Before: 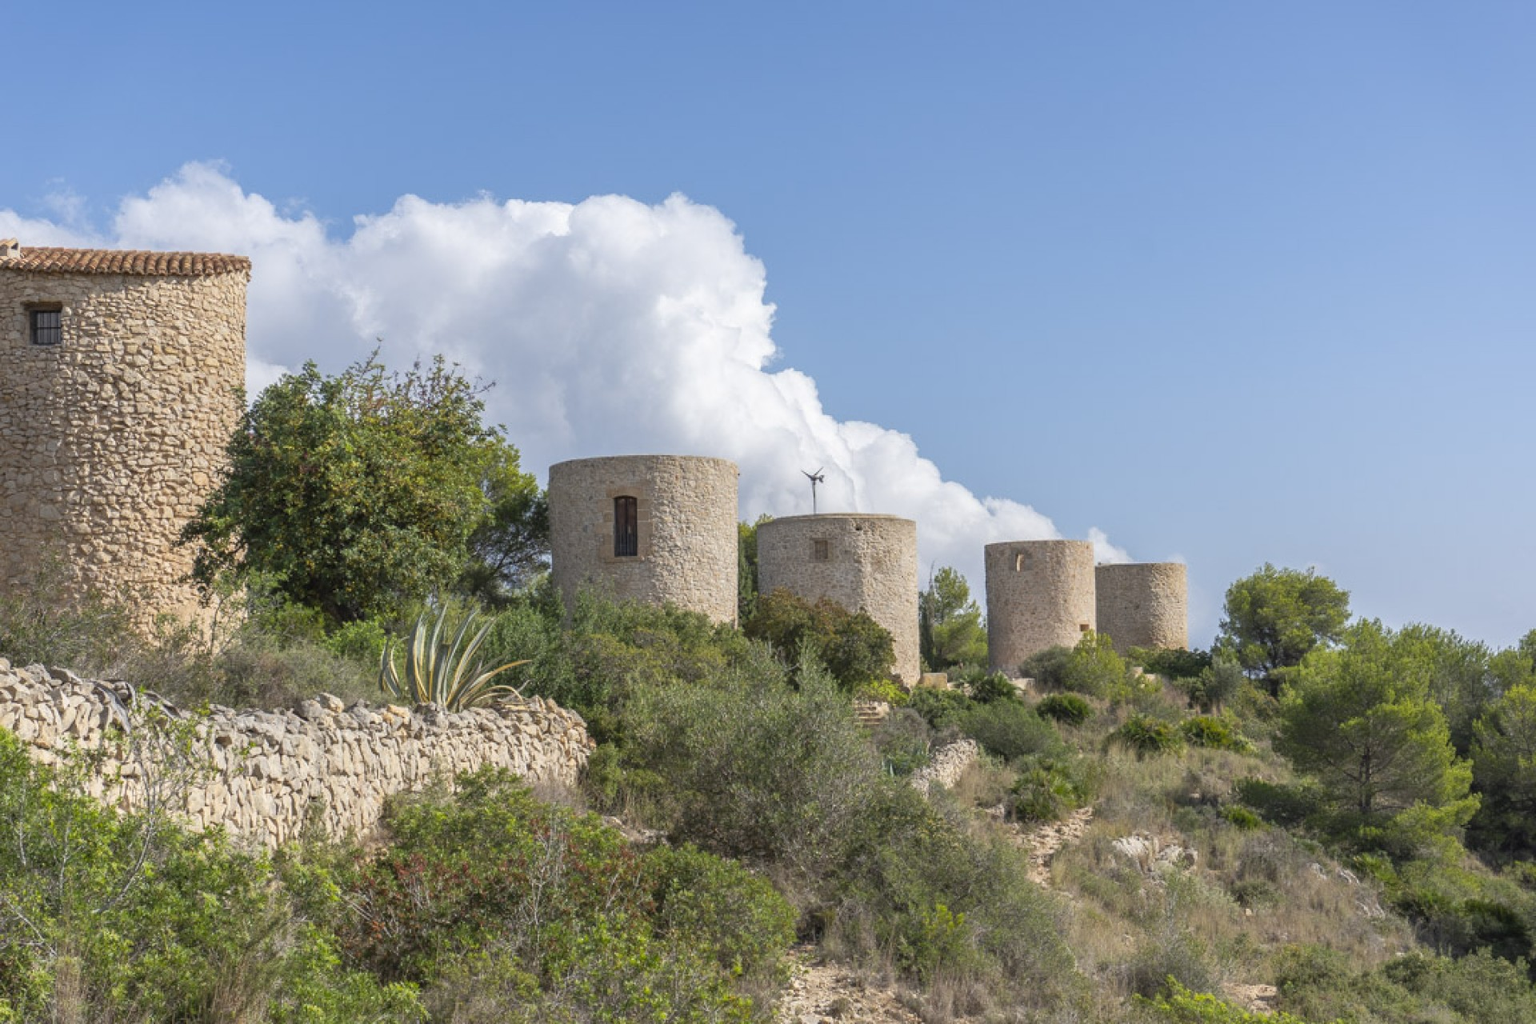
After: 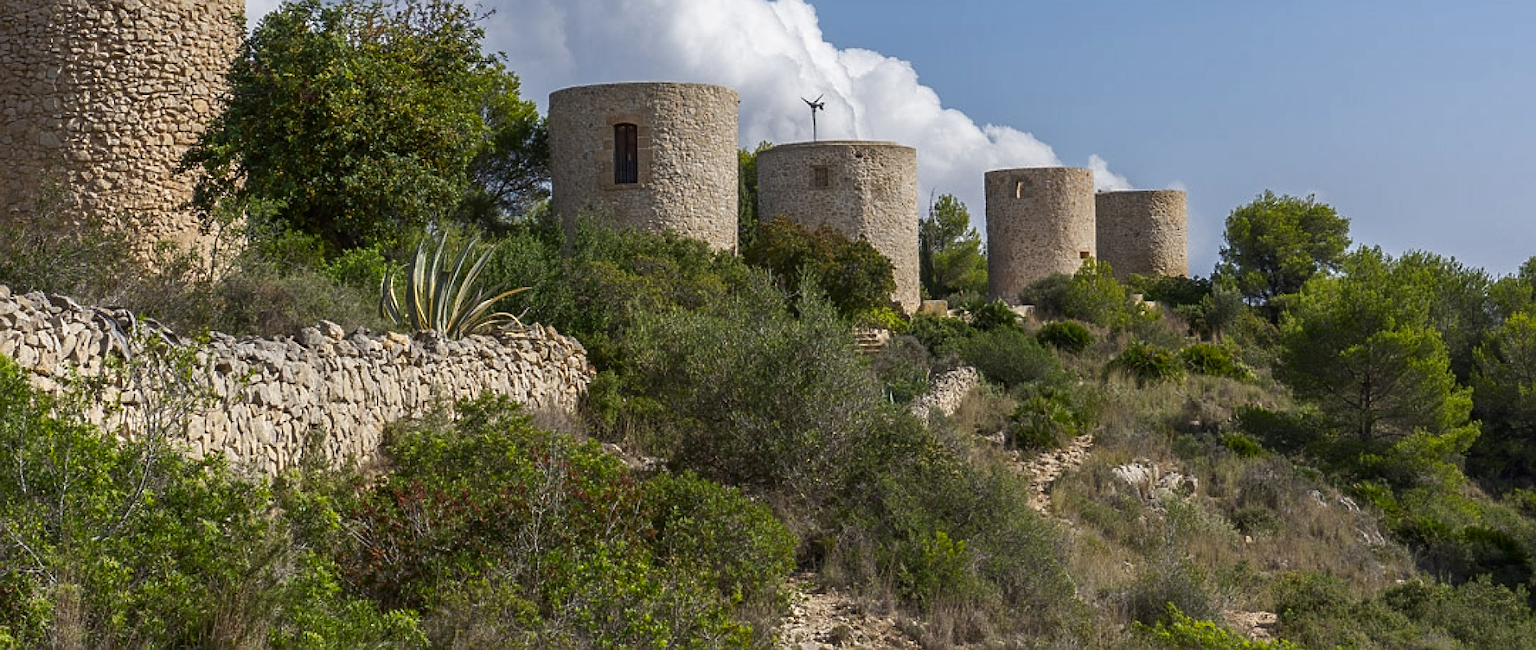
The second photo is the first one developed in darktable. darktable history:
crop and rotate: top 36.435%
contrast brightness saturation: brightness -0.2, saturation 0.08
sharpen: on, module defaults
